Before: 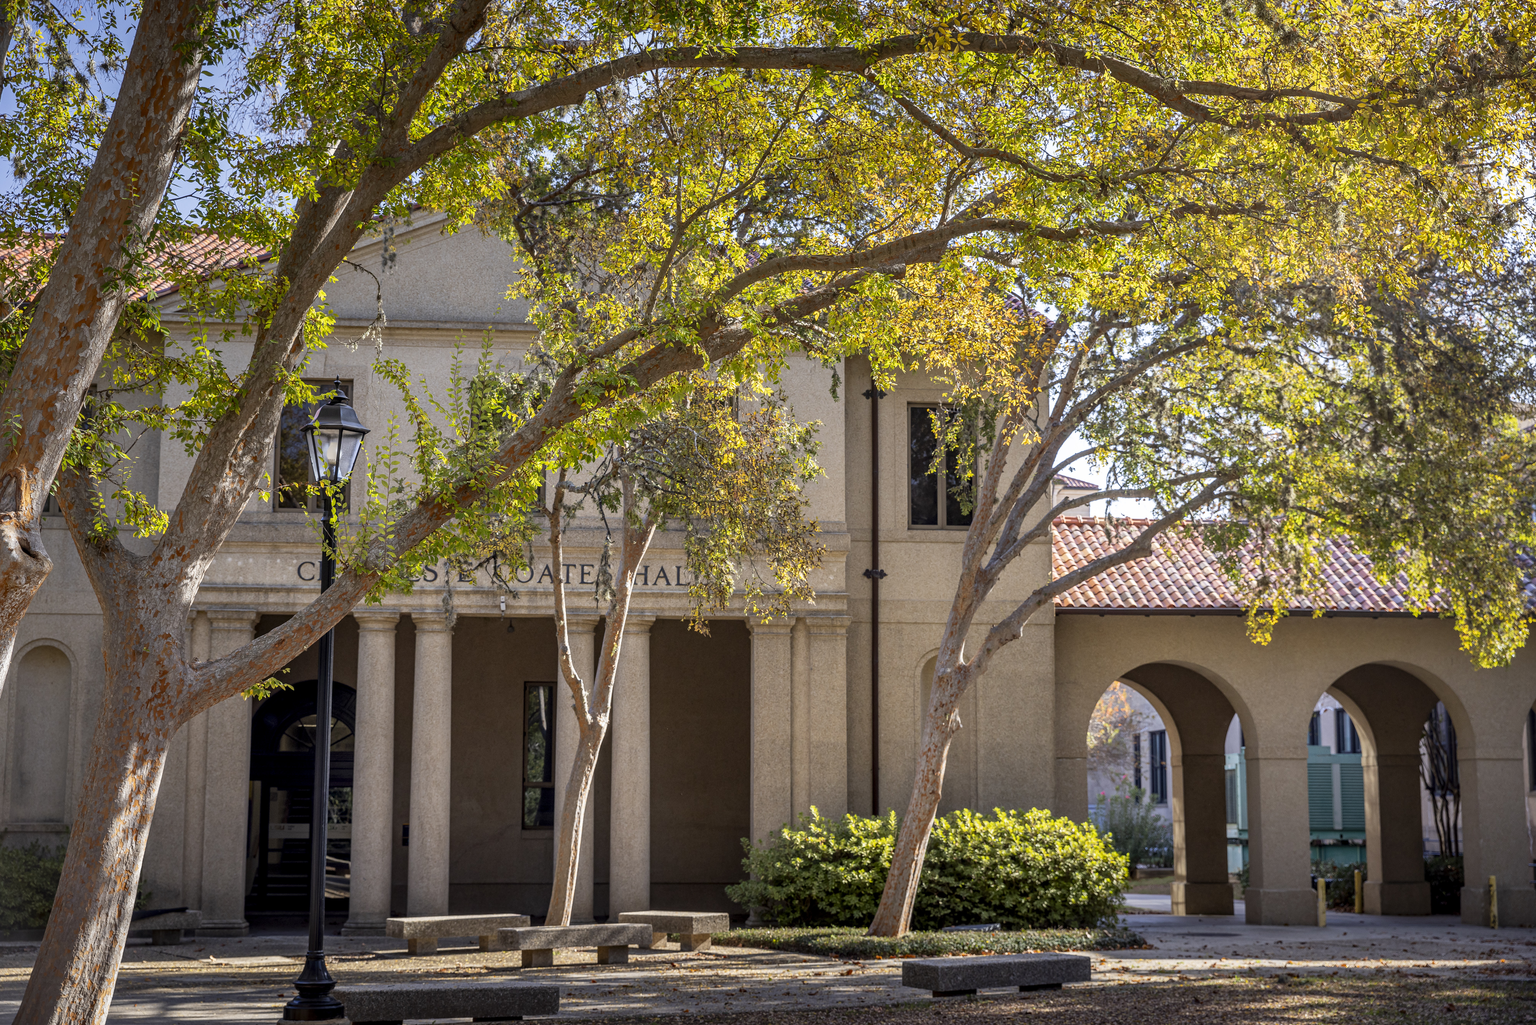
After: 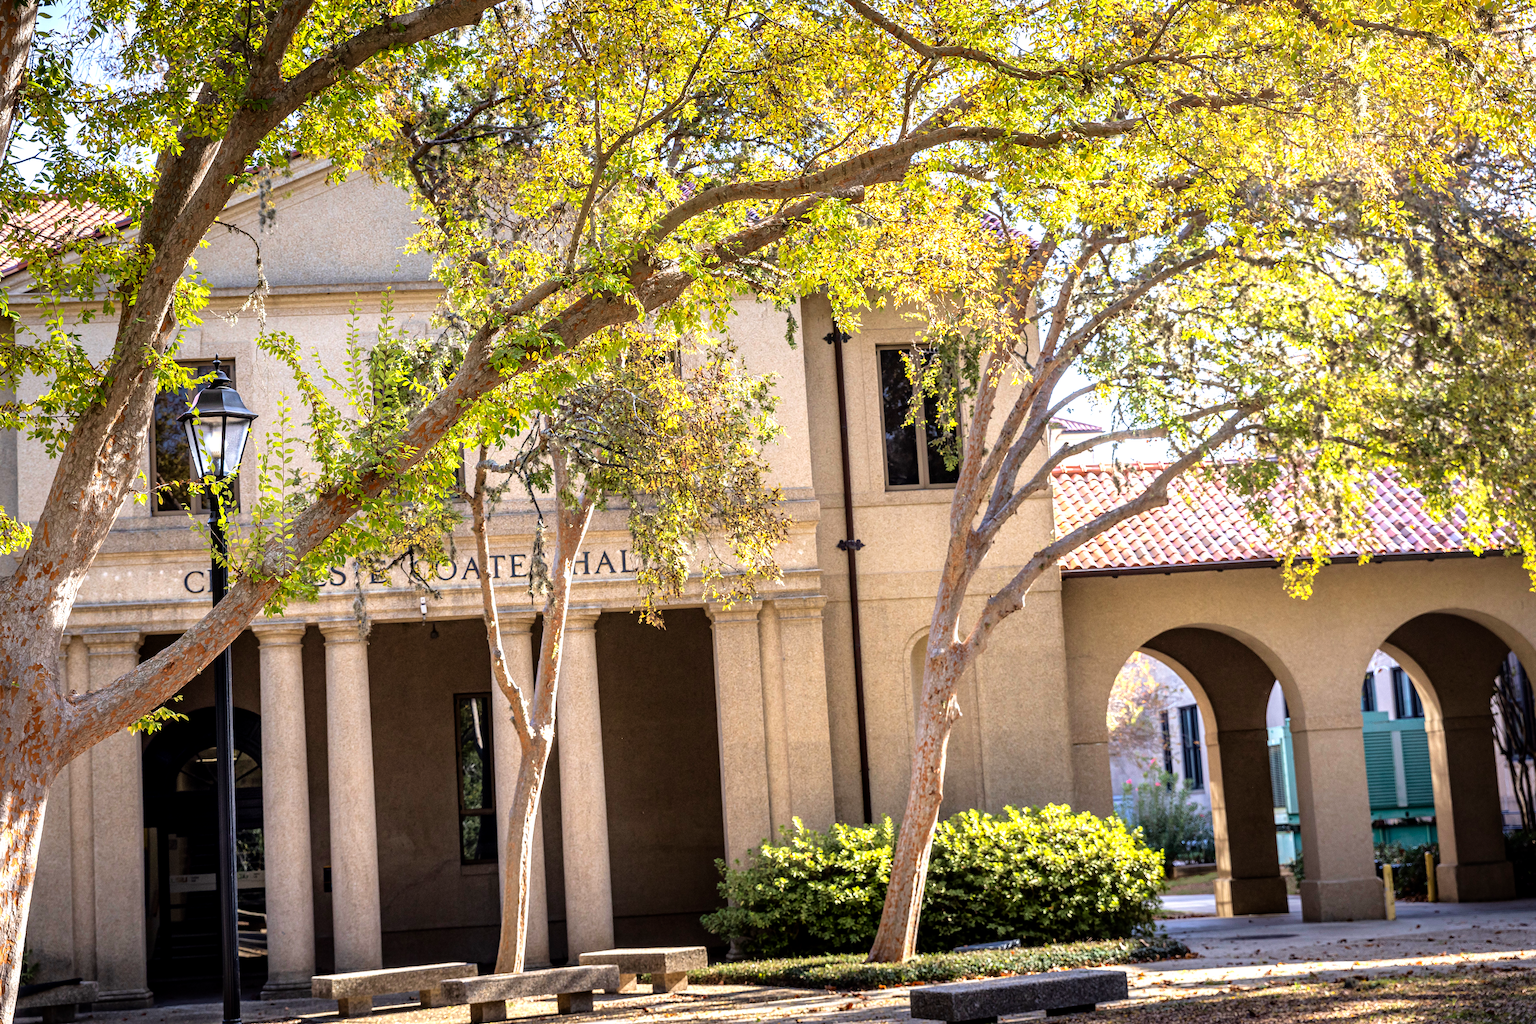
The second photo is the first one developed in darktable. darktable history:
velvia: on, module defaults
tone equalizer: -8 EV -1.09 EV, -7 EV -1.02 EV, -6 EV -0.83 EV, -5 EV -0.571 EV, -3 EV 0.607 EV, -2 EV 0.857 EV, -1 EV 1.01 EV, +0 EV 1.08 EV
crop and rotate: angle 3.53°, left 5.631%, top 5.672%
